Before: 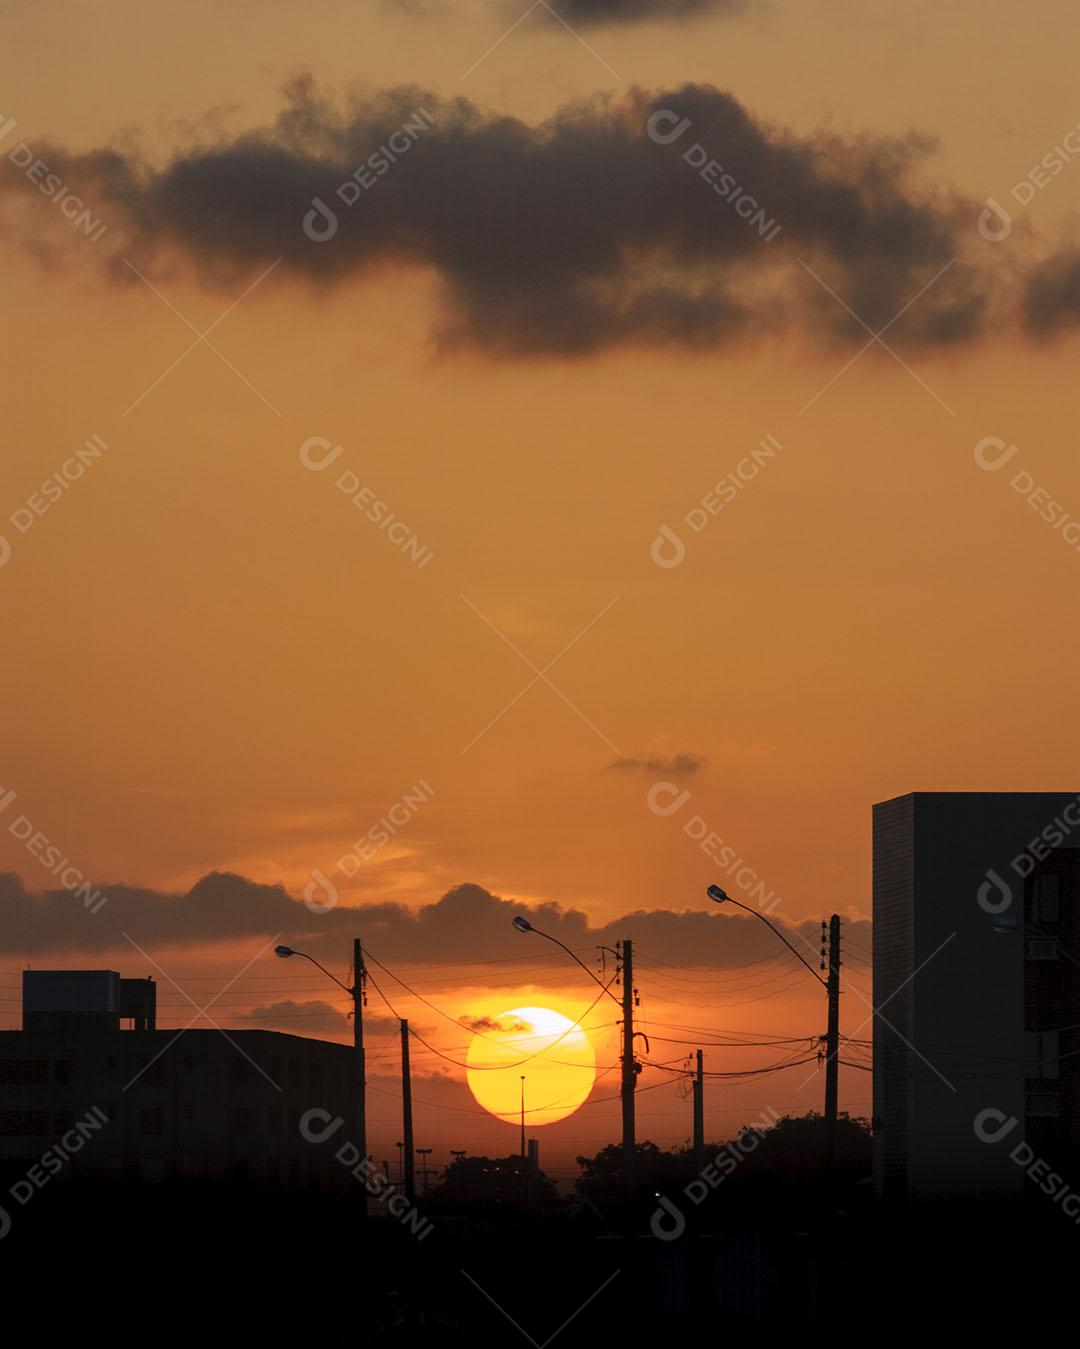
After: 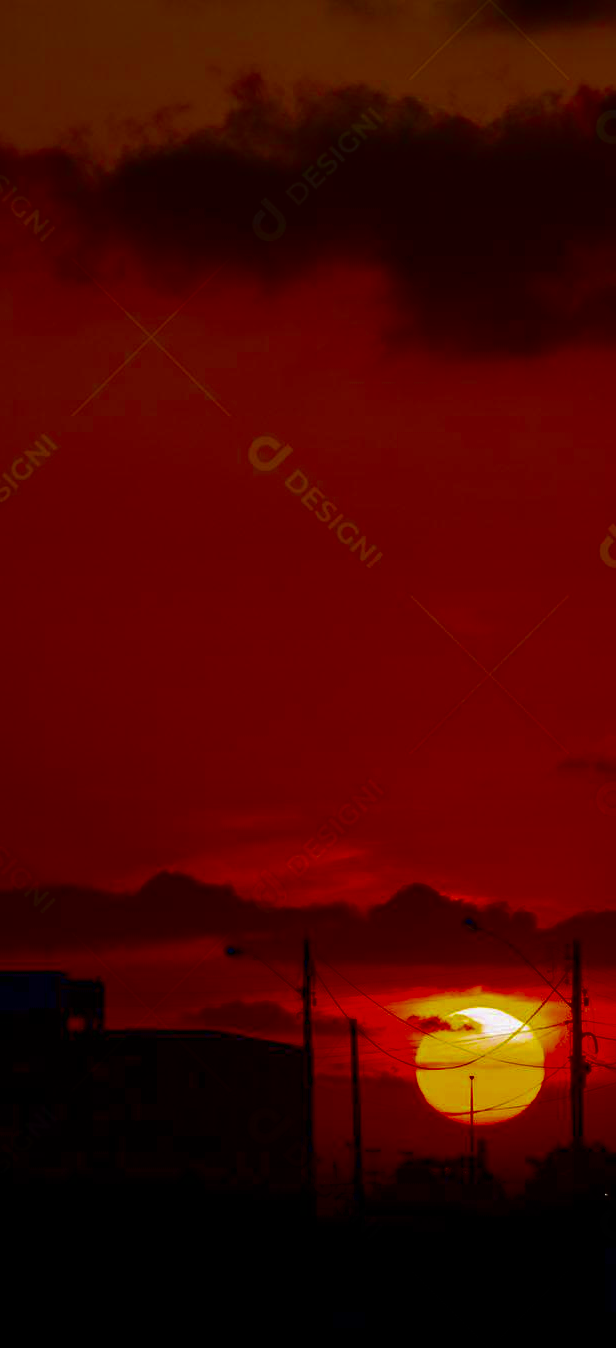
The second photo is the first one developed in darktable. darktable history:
contrast brightness saturation: brightness -0.981, saturation 0.983
crop: left 4.777%, right 38.183%
